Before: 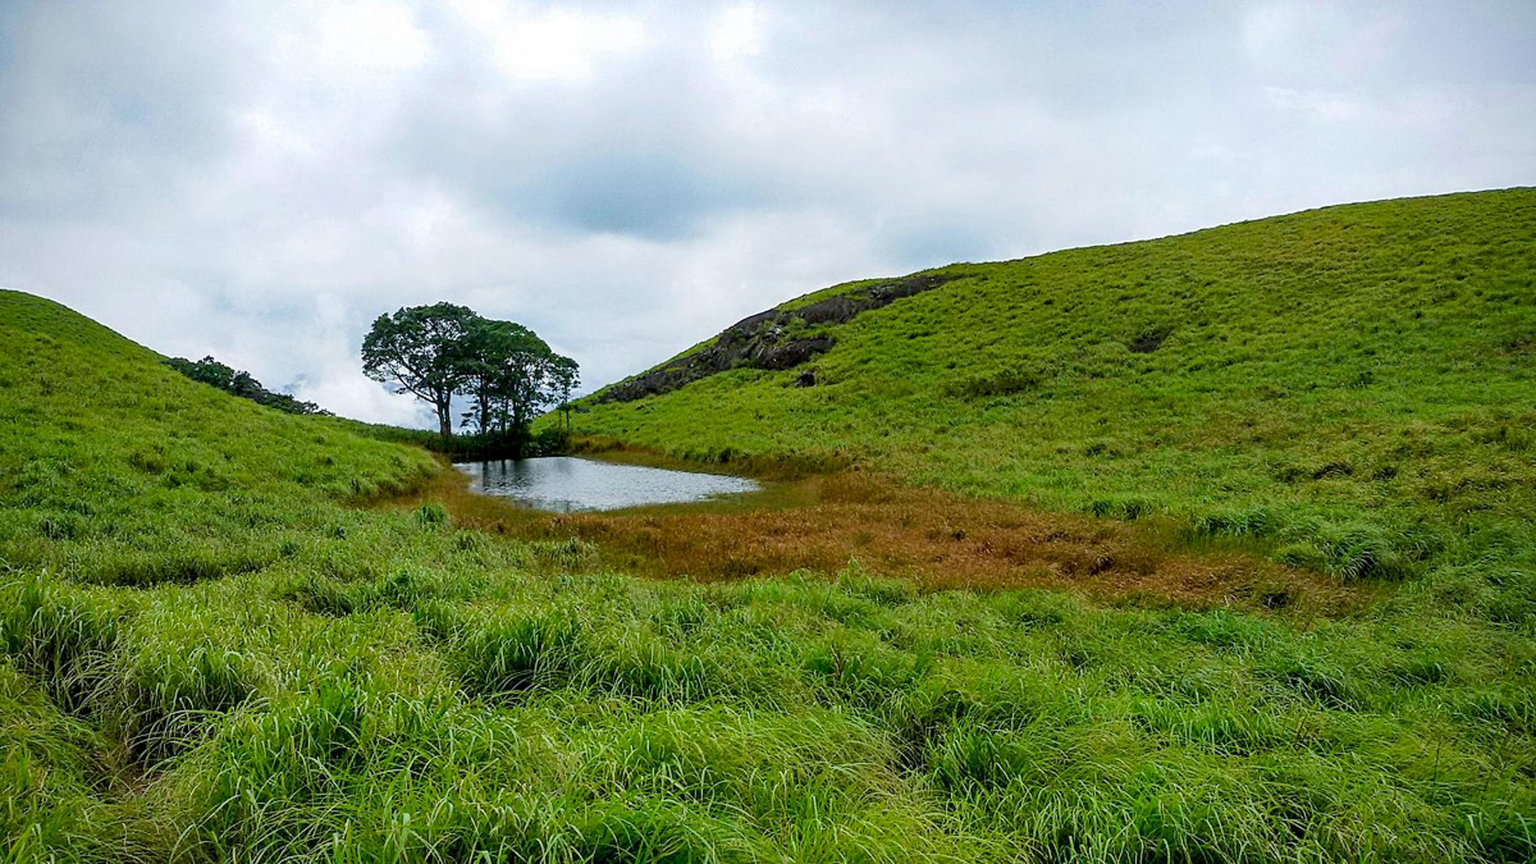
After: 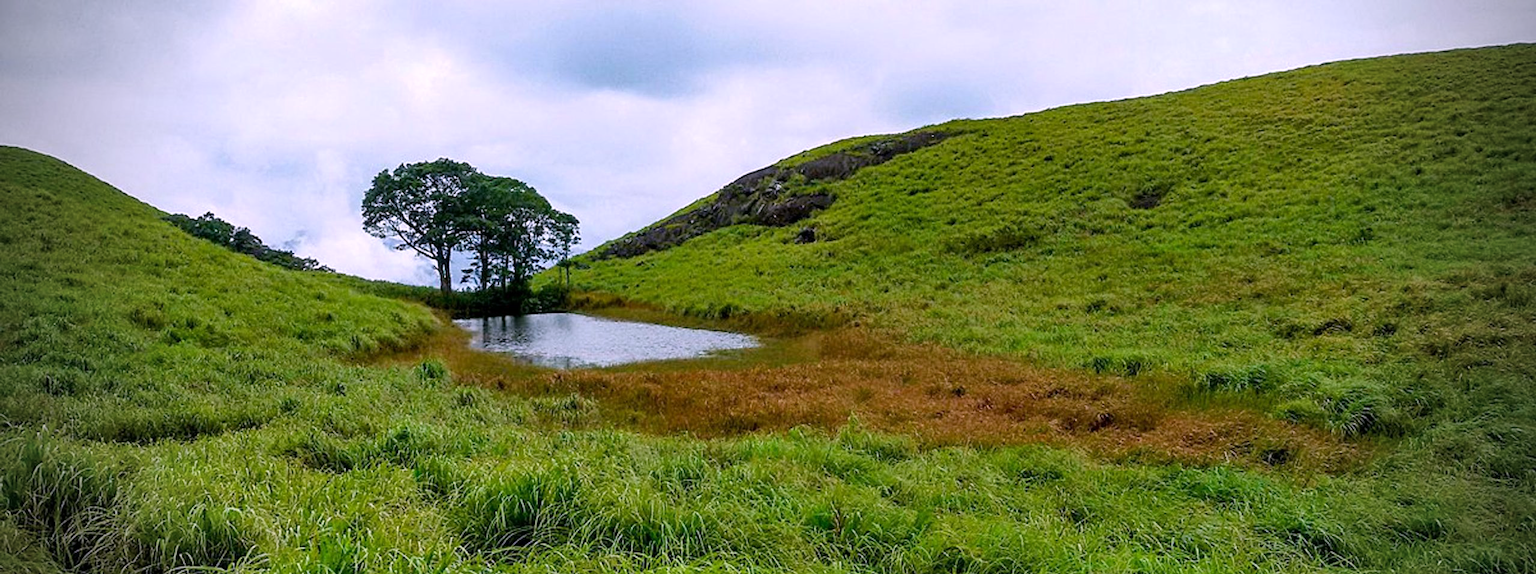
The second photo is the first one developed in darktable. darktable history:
vignetting: fall-off start 75%, brightness -0.692, width/height ratio 1.084
white balance: red 1.066, blue 1.119
crop: top 16.727%, bottom 16.727%
